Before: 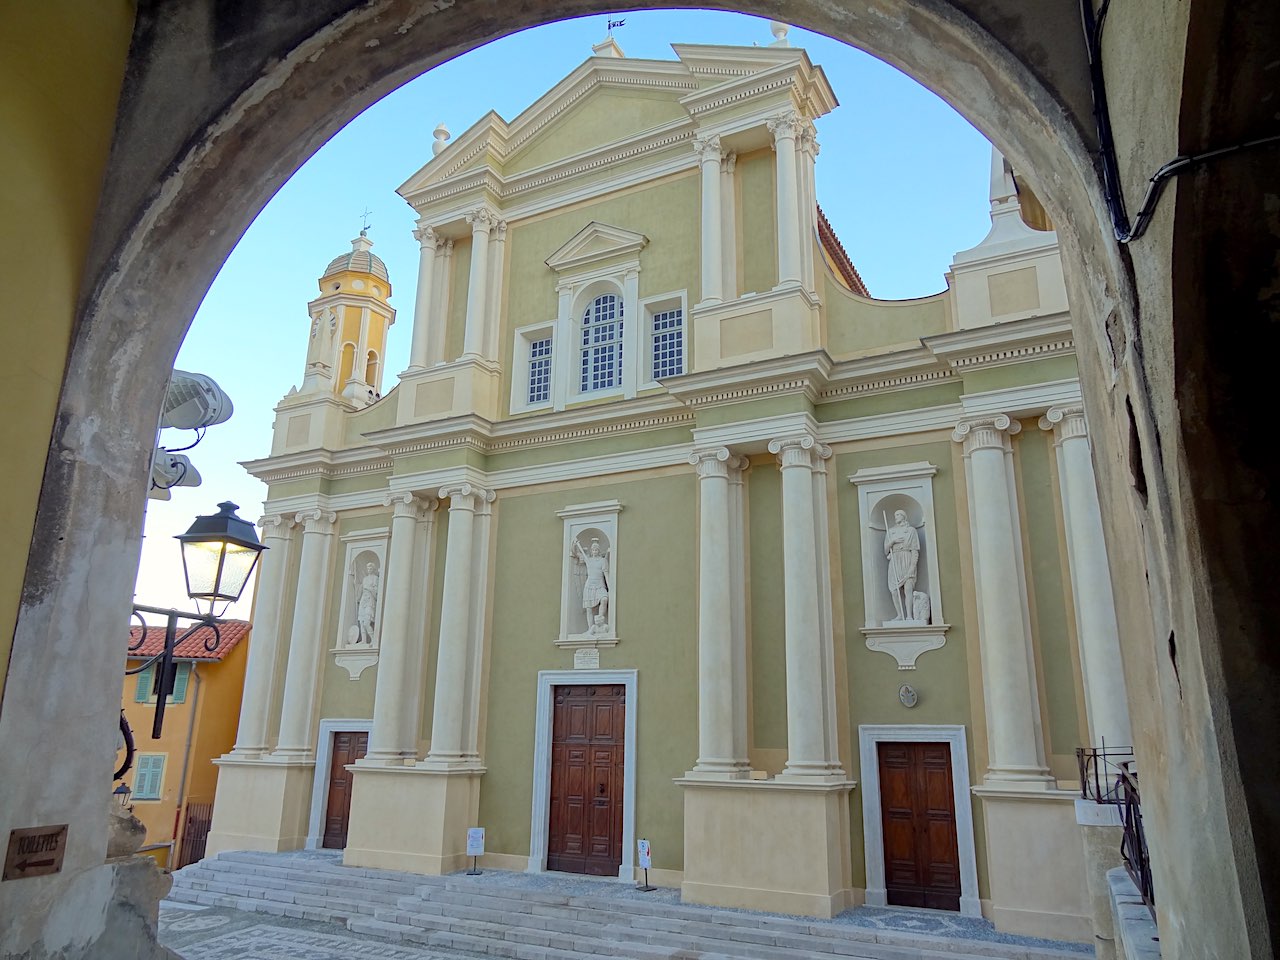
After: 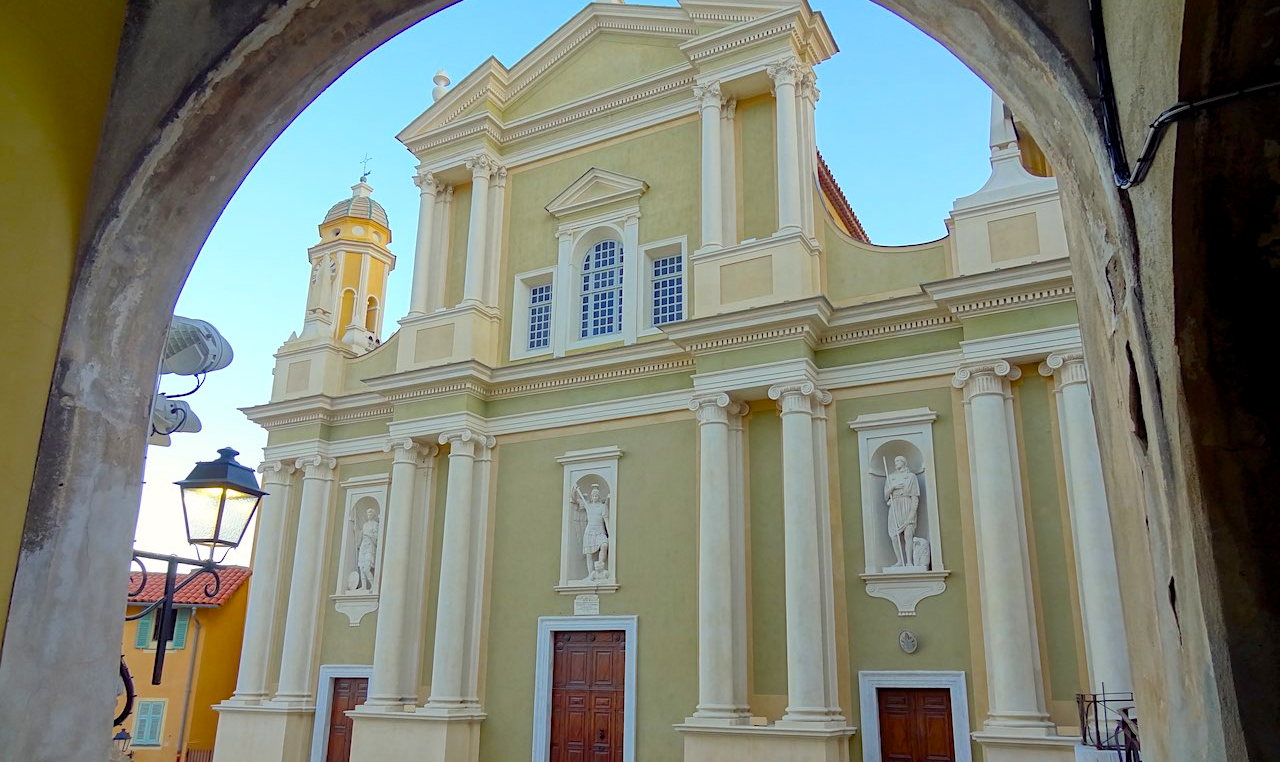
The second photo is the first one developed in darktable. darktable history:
color balance rgb: perceptual saturation grading › global saturation 35%, perceptual saturation grading › highlights -25%, perceptual saturation grading › shadows 25%, global vibrance 10%
crop and rotate: top 5.667%, bottom 14.937%
